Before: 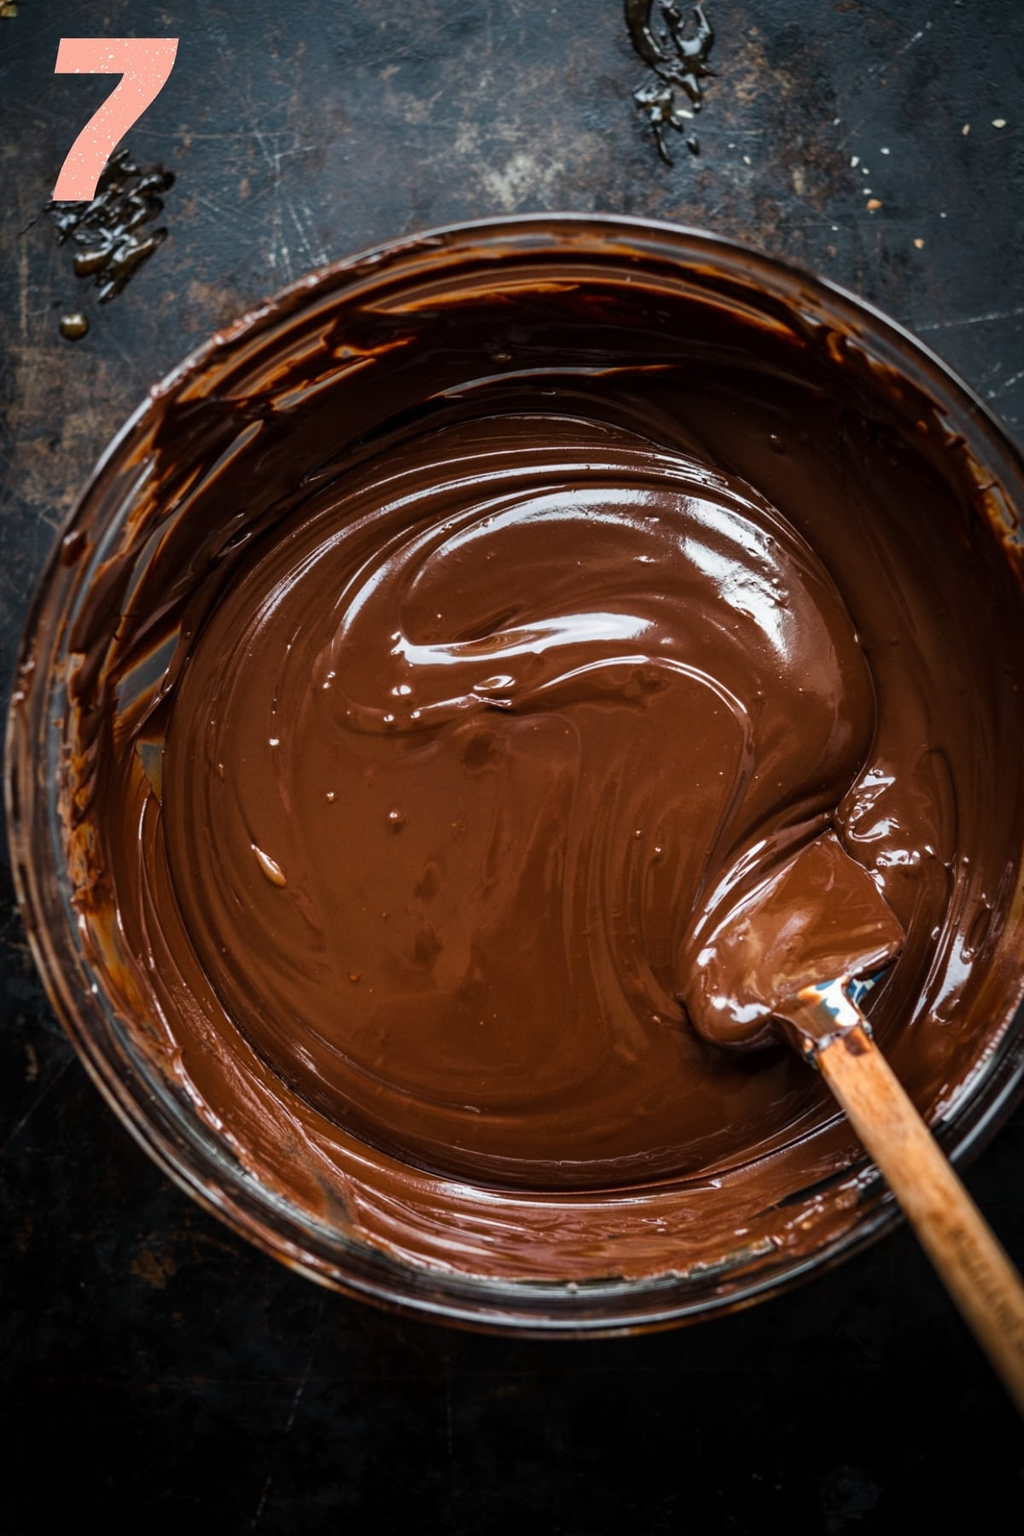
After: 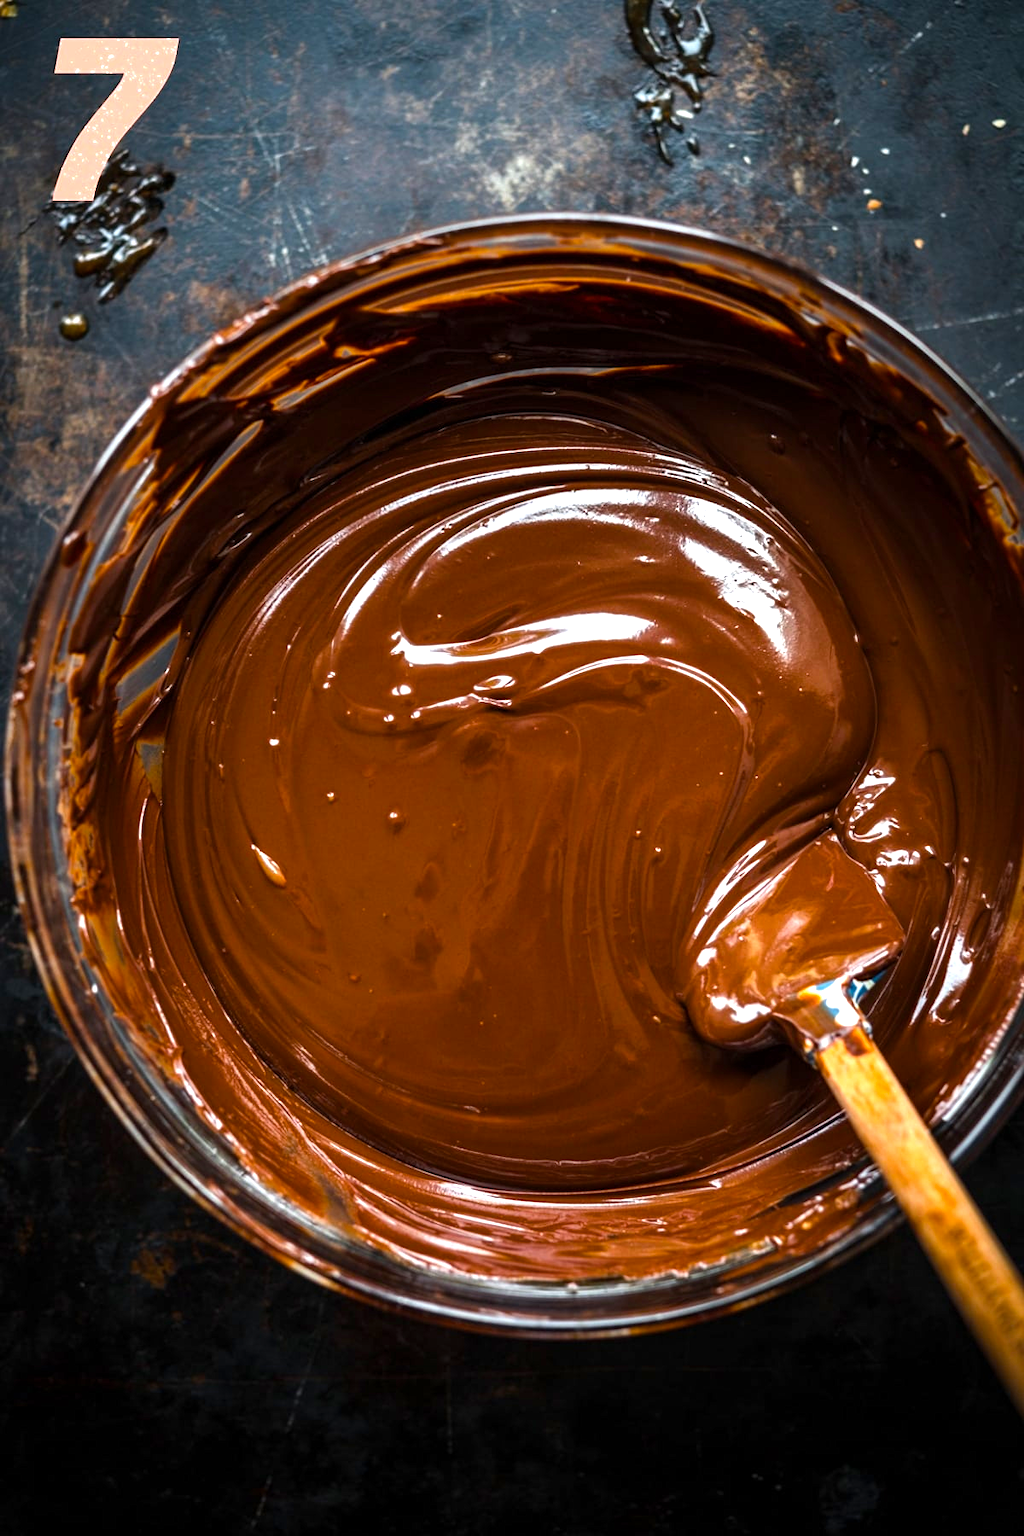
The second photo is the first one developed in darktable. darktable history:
color balance rgb: perceptual saturation grading › global saturation 30.135%, perceptual brilliance grading › global brilliance 25.401%
